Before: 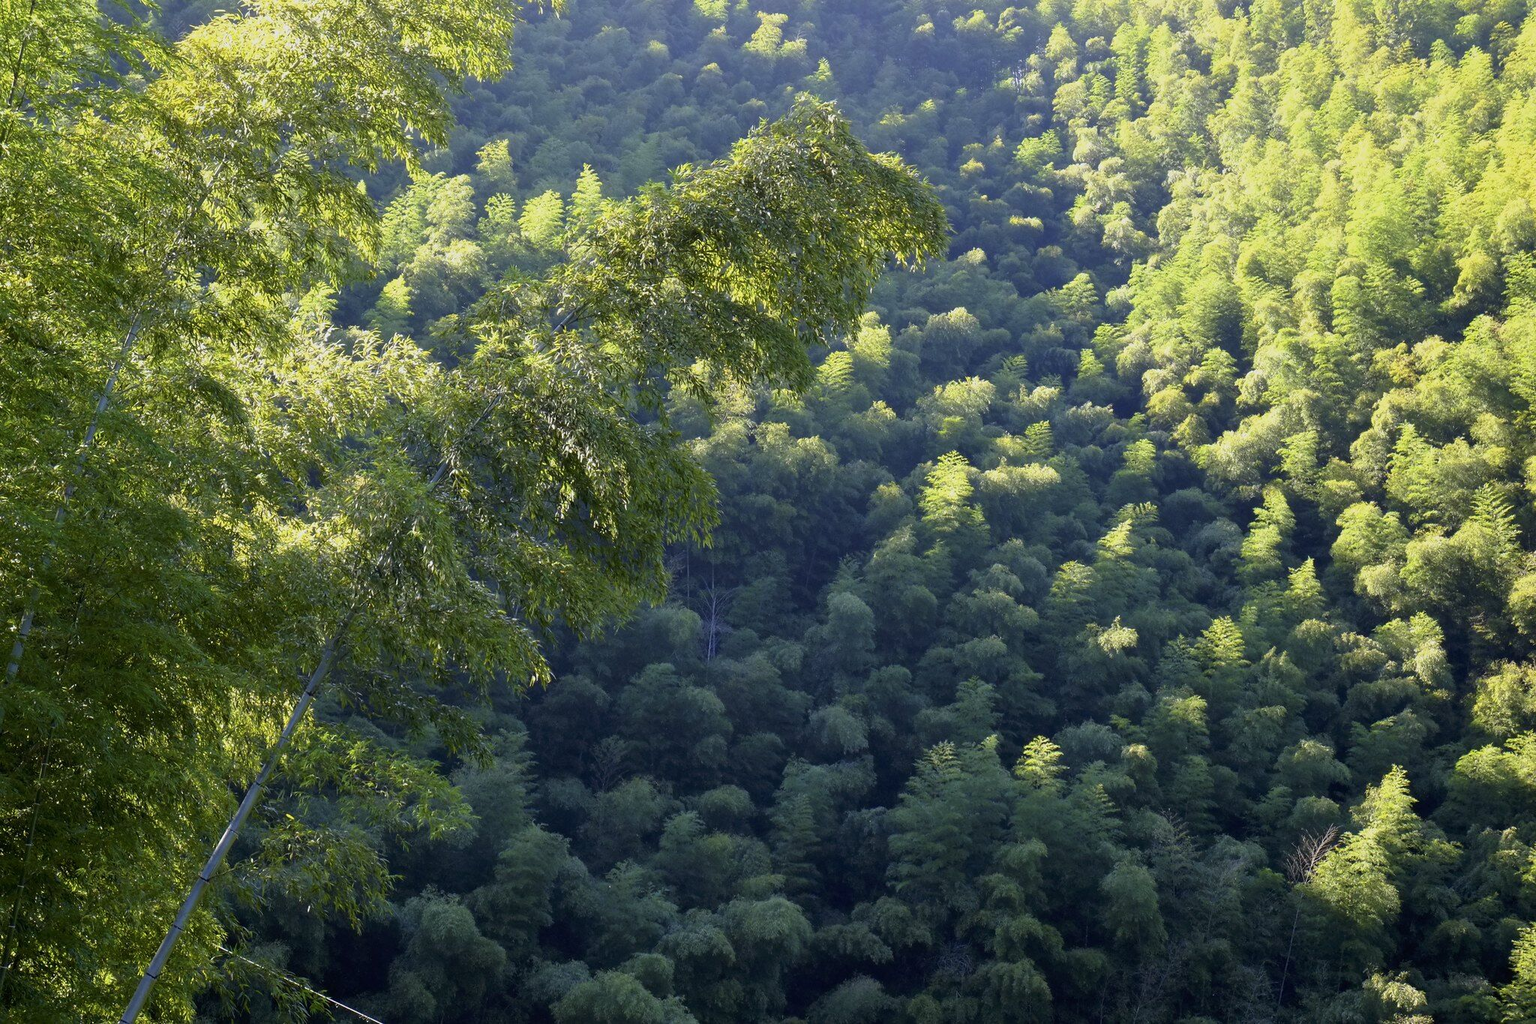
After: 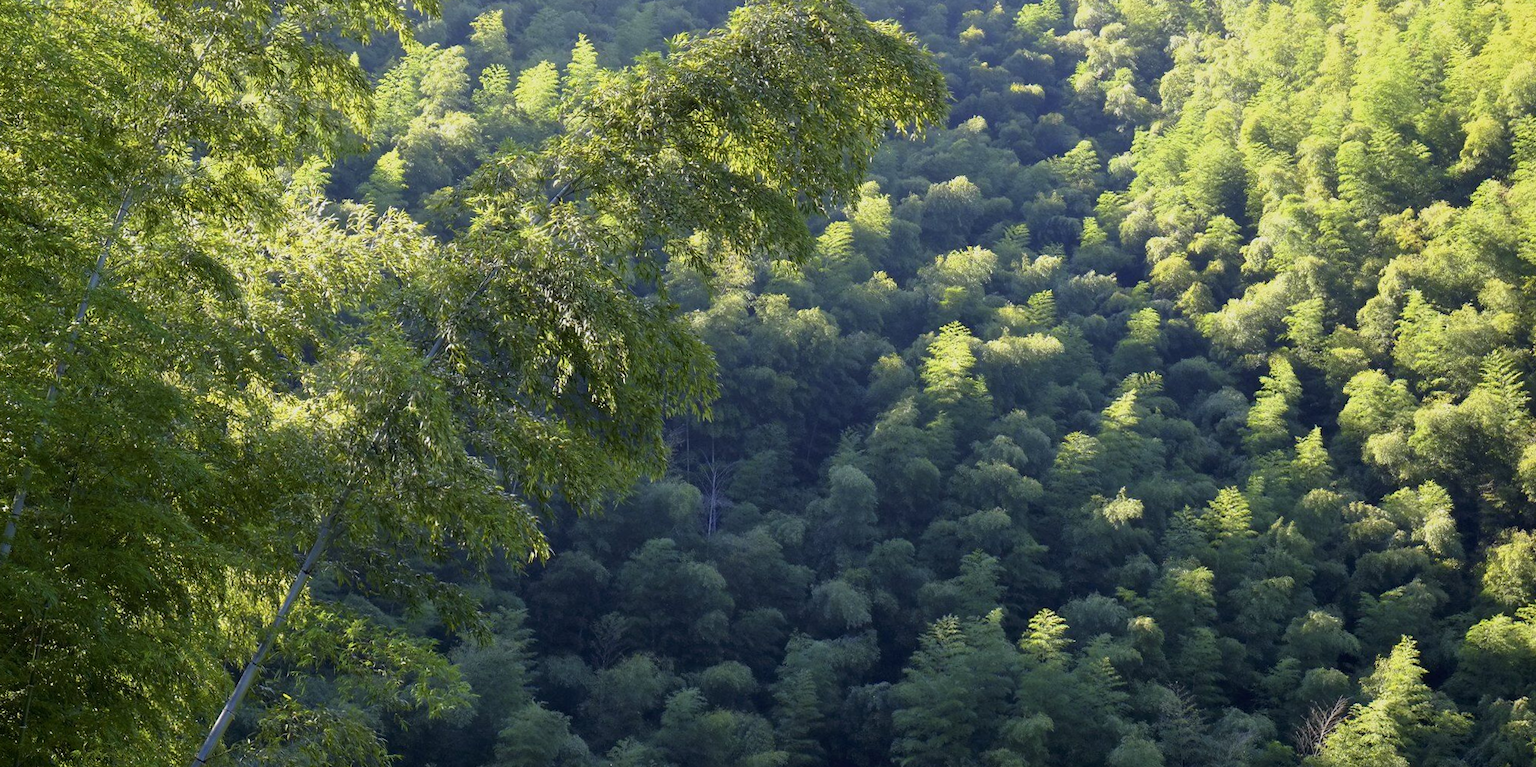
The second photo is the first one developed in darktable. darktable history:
rotate and perspective: rotation -0.45°, automatic cropping original format, crop left 0.008, crop right 0.992, crop top 0.012, crop bottom 0.988
crop and rotate: top 12.5%, bottom 12.5%
